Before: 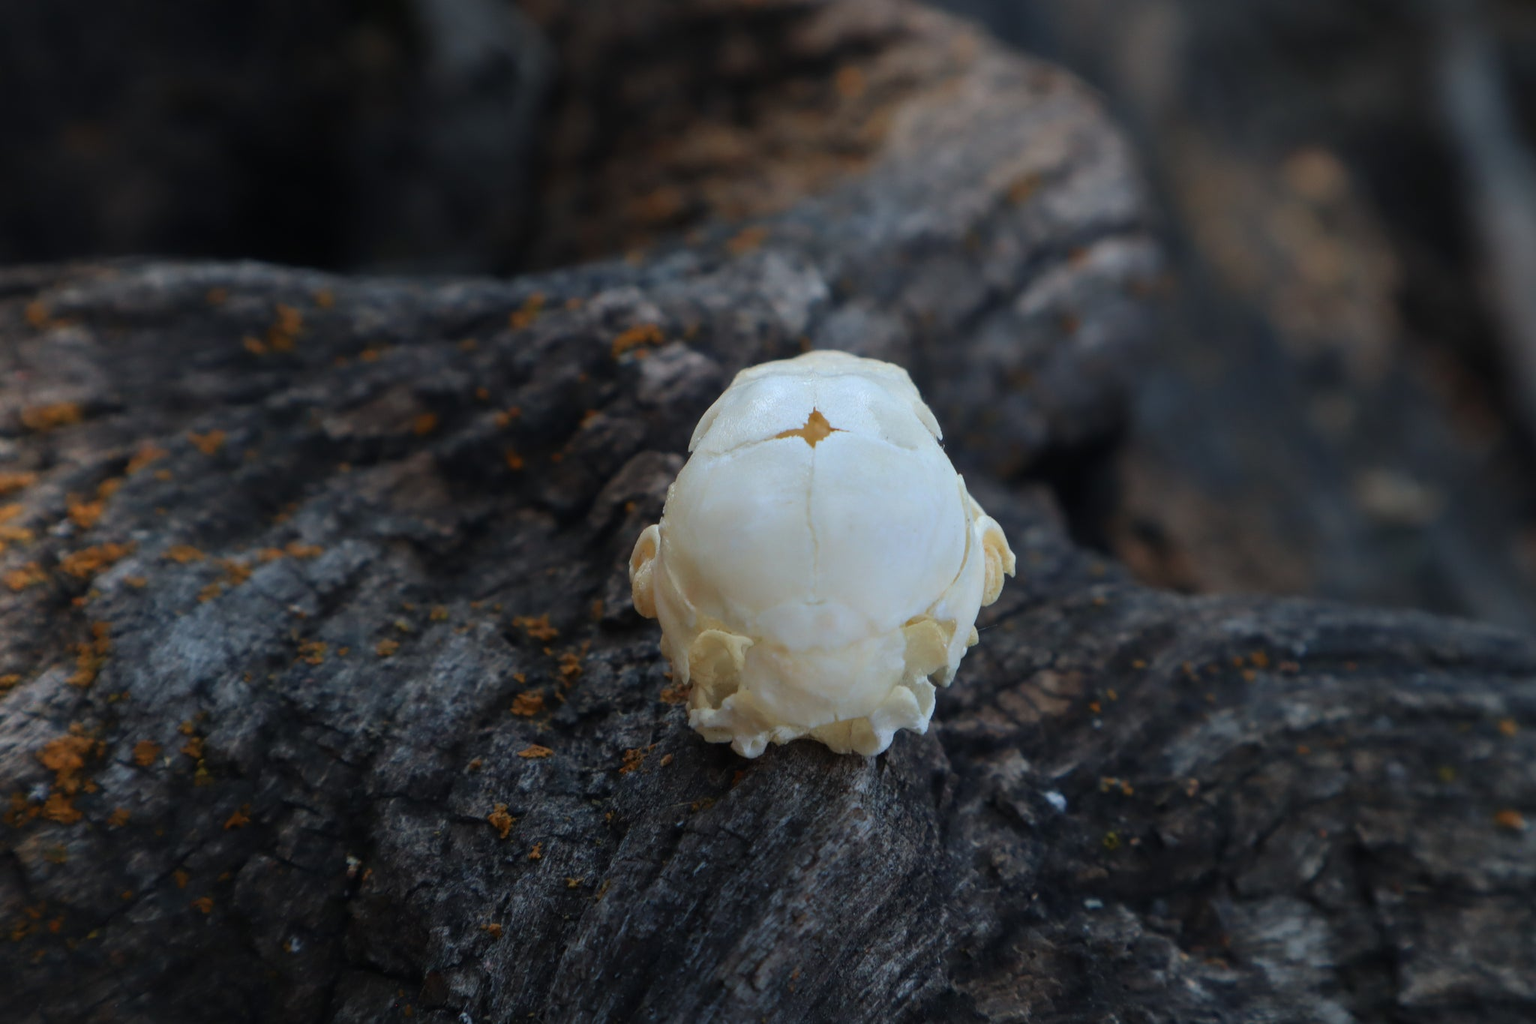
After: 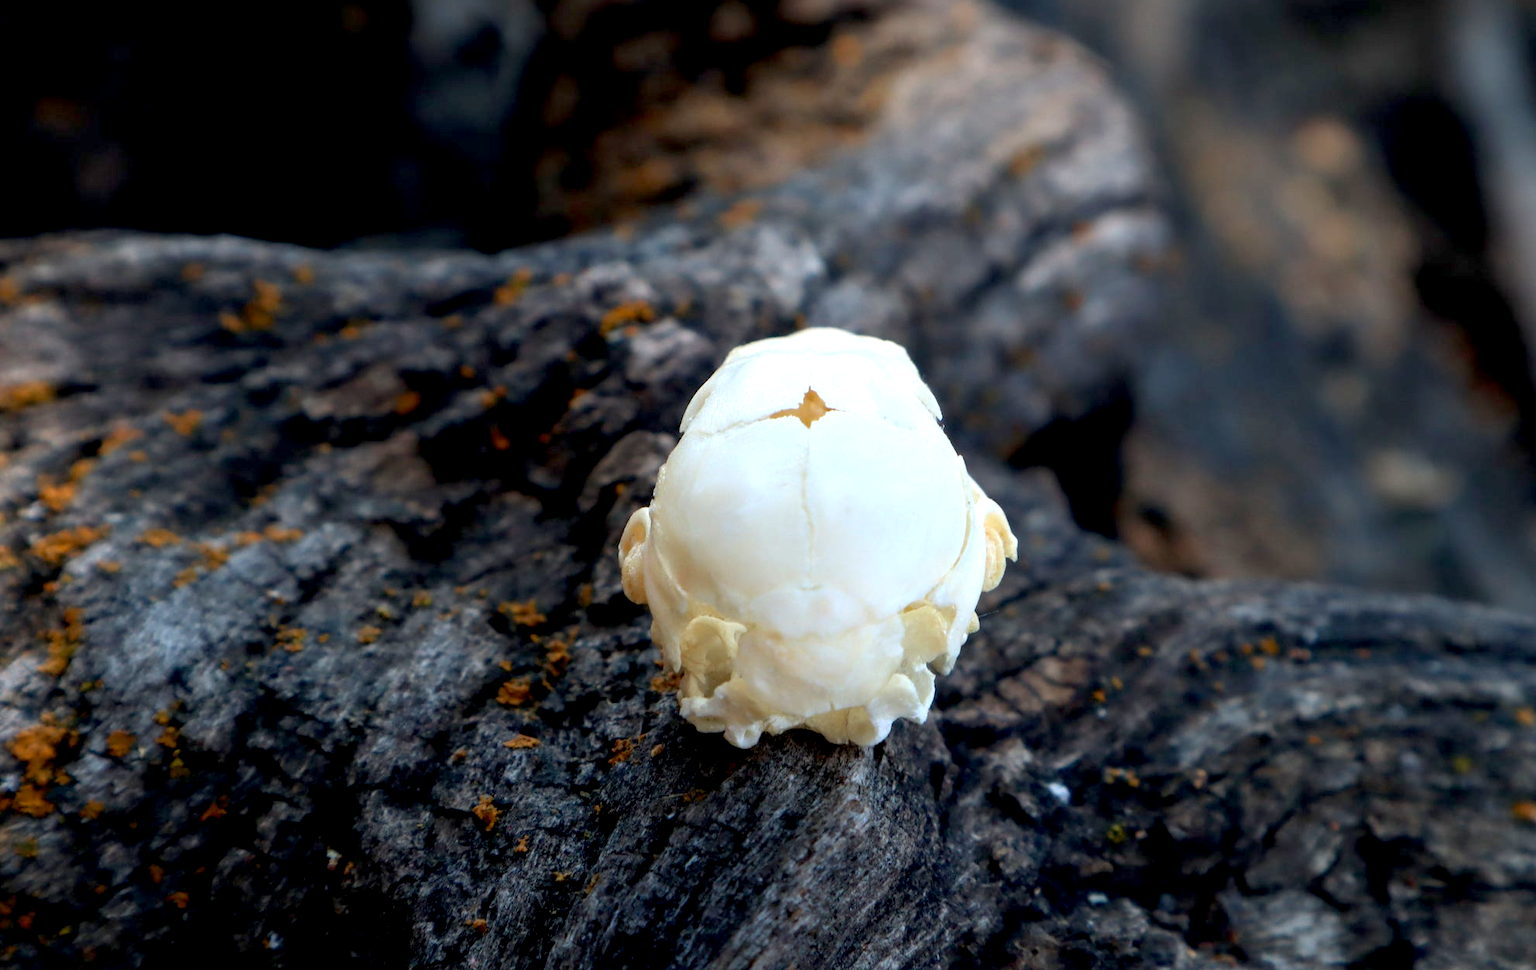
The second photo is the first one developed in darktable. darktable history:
crop: left 1.964%, top 3.251%, right 1.122%, bottom 4.933%
exposure: black level correction 0.01, exposure 1 EV, compensate highlight preservation false
